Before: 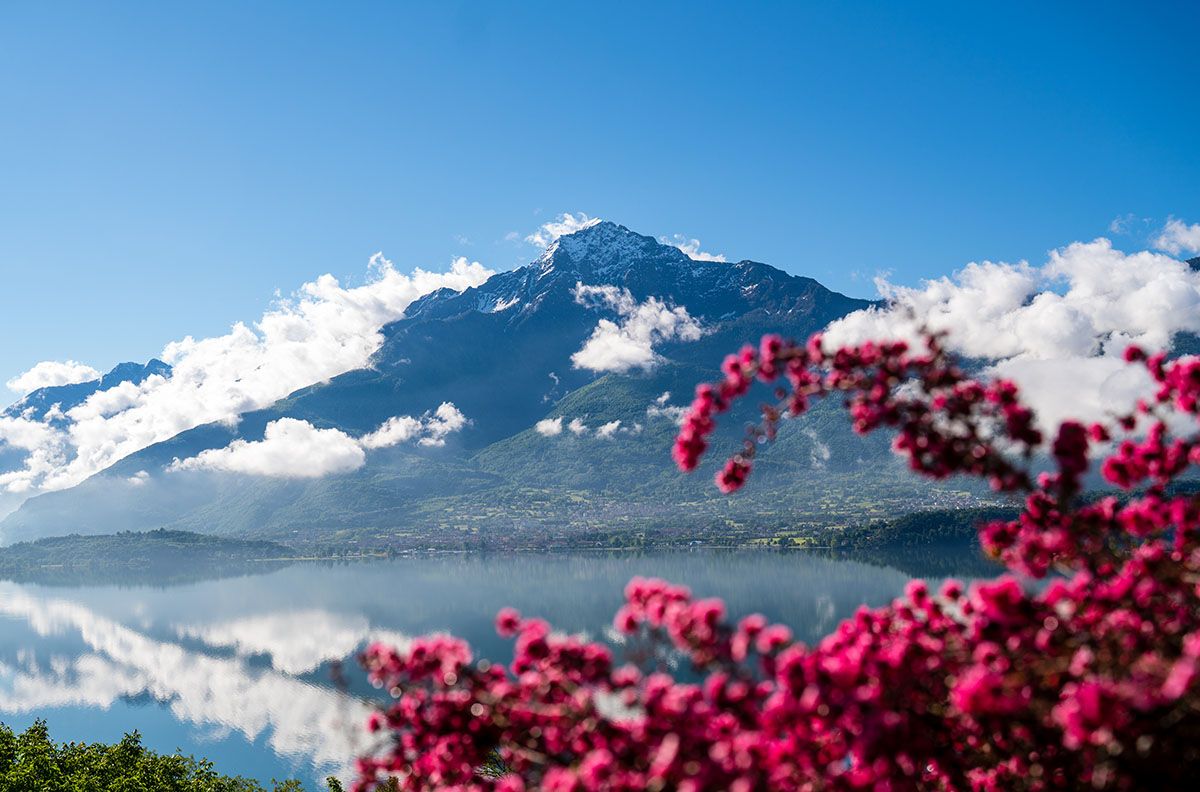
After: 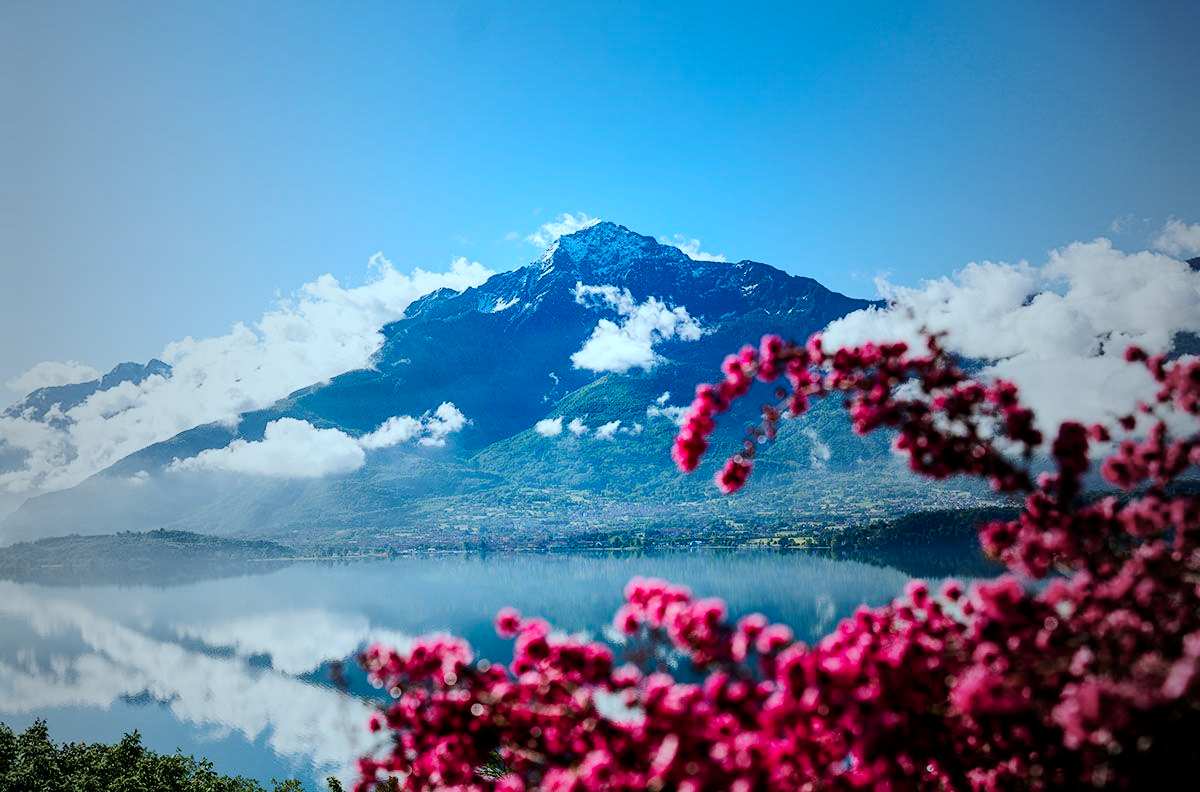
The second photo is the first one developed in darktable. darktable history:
color correction: highlights a* -11.42, highlights b* -14.8
tone curve: curves: ch0 [(0, 0) (0.037, 0.011) (0.131, 0.108) (0.279, 0.279) (0.476, 0.554) (0.617, 0.693) (0.704, 0.77) (0.813, 0.852) (0.916, 0.924) (1, 0.993)]; ch1 [(0, 0) (0.318, 0.278) (0.444, 0.427) (0.493, 0.492) (0.508, 0.502) (0.534, 0.529) (0.562, 0.563) (0.626, 0.662) (0.746, 0.764) (1, 1)]; ch2 [(0, 0) (0.316, 0.292) (0.381, 0.37) (0.423, 0.448) (0.476, 0.492) (0.502, 0.498) (0.522, 0.518) (0.533, 0.532) (0.586, 0.631) (0.634, 0.663) (0.7, 0.7) (0.861, 0.808) (1, 0.951)], preserve colors none
vignetting: fall-off start 18.53%, fall-off radius 137.33%, width/height ratio 0.619, shape 0.584
contrast brightness saturation: contrast 0.164, saturation 0.323
